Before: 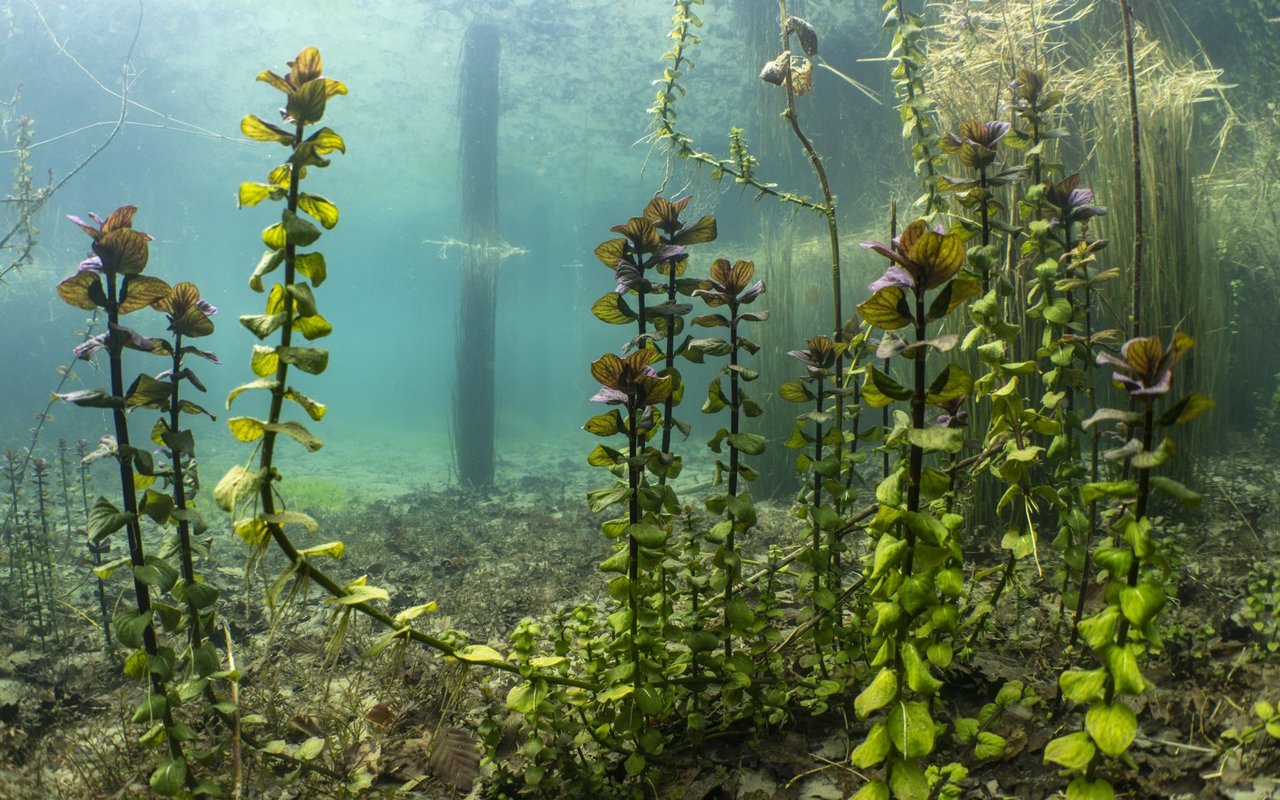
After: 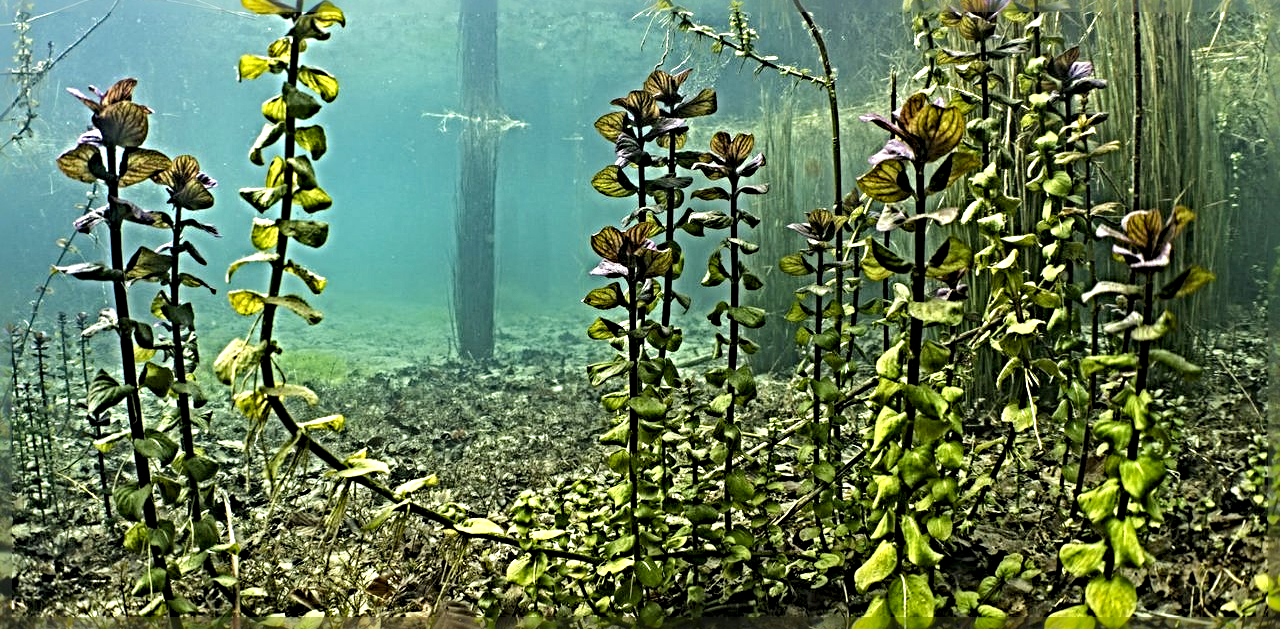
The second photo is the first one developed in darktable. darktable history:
color balance rgb: perceptual saturation grading › global saturation 0.834%, perceptual brilliance grading › mid-tones 10.895%, perceptual brilliance grading › shadows 15.175%, global vibrance 20%
crop and rotate: top 15.916%, bottom 5.451%
sharpen: radius 6.281, amount 1.787, threshold 0.091
